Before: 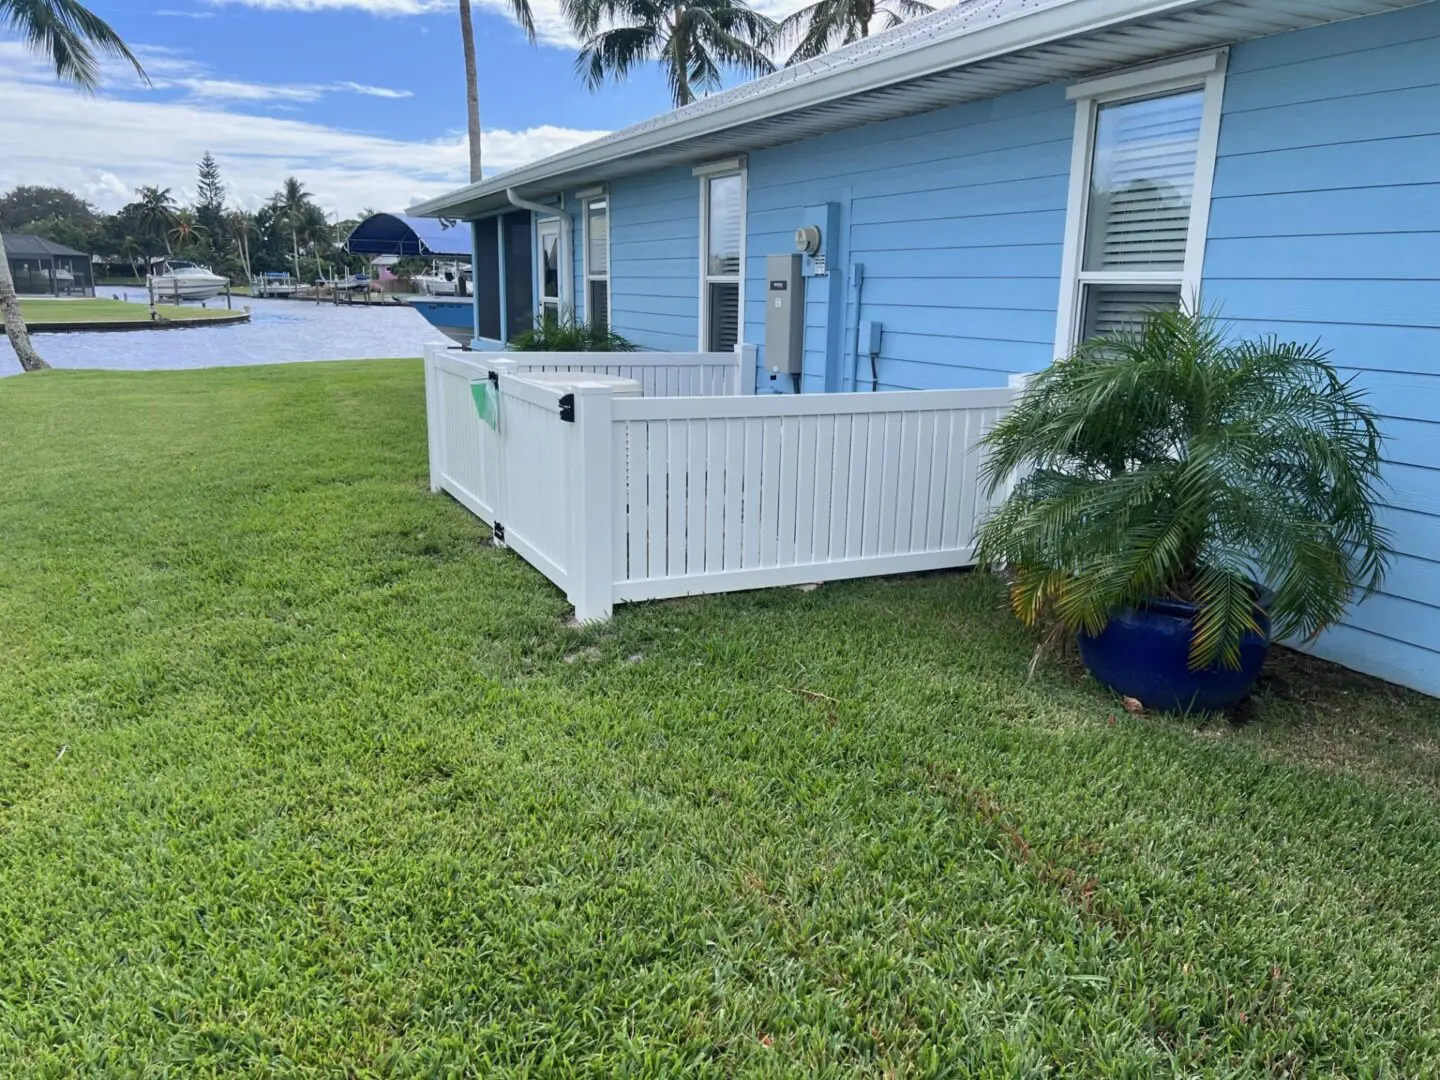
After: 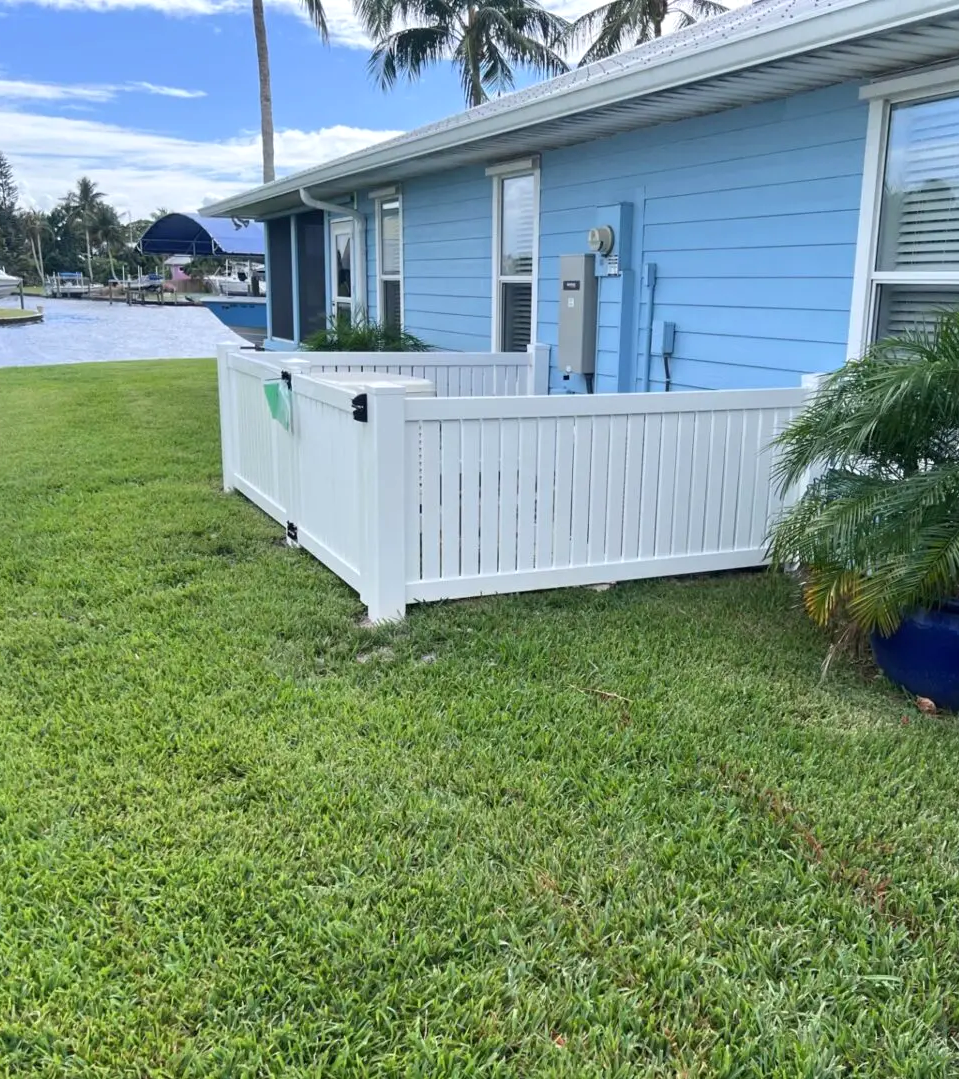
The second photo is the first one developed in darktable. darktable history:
crop and rotate: left 14.385%, right 18.948%
exposure: exposure 0.207 EV, compensate highlight preservation false
